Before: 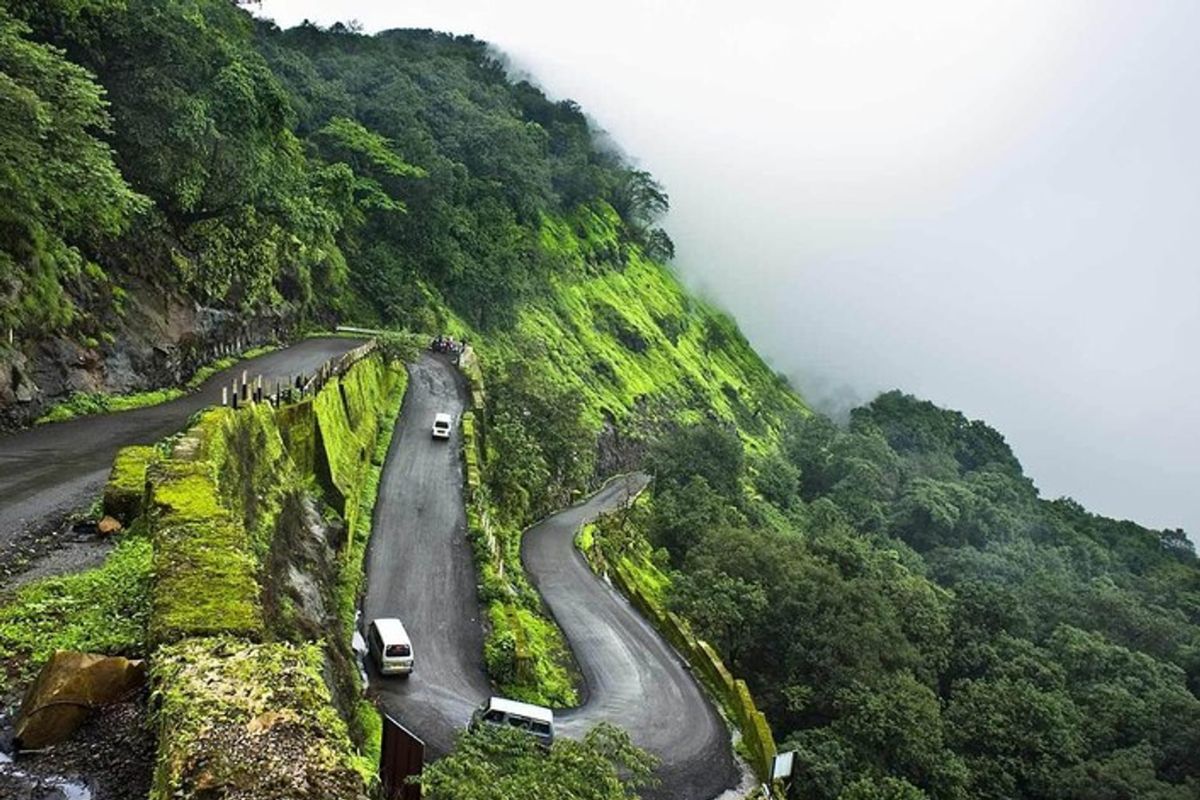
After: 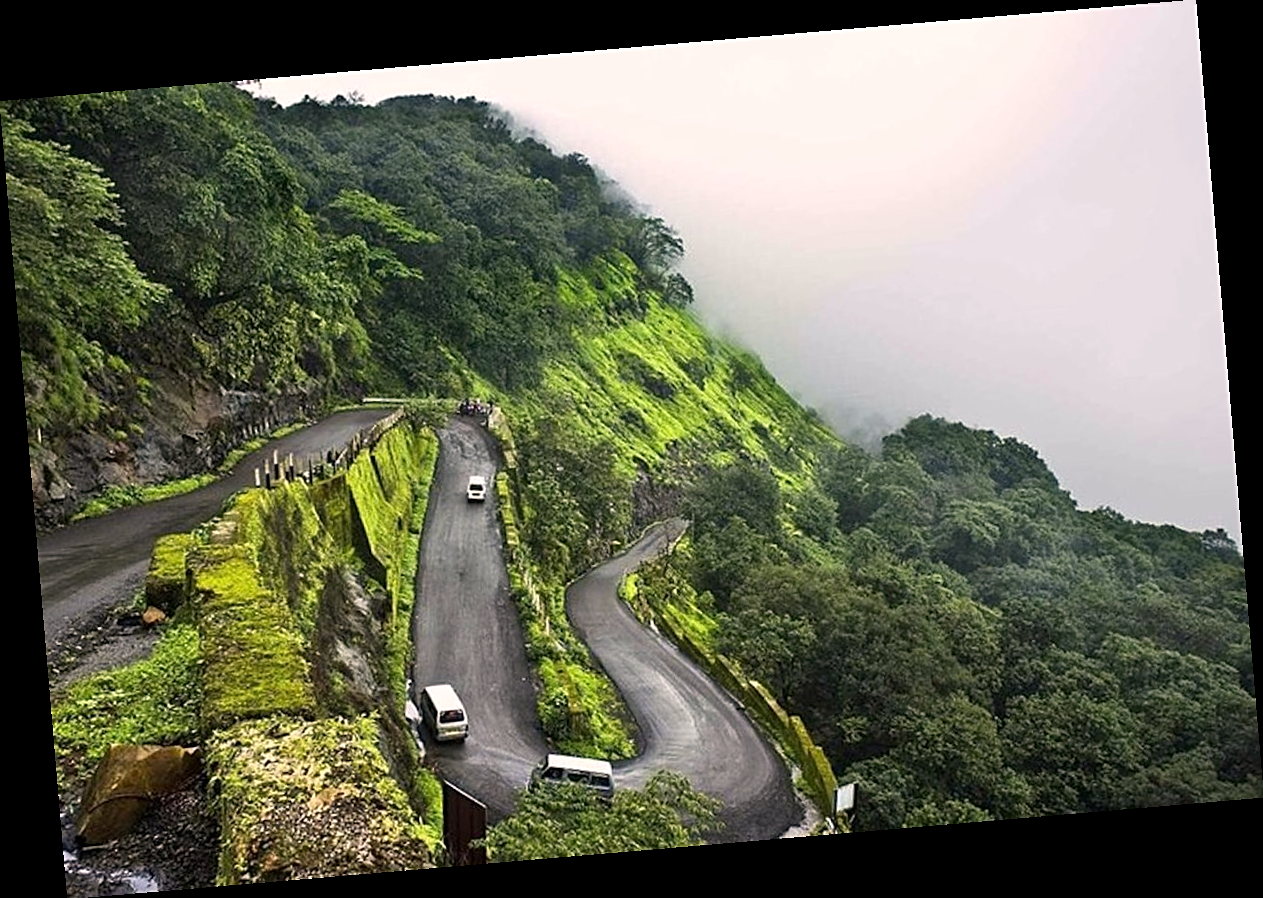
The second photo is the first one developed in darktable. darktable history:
sharpen: on, module defaults
contrast brightness saturation: contrast 0.01, saturation -0.05
color correction: highlights a* 5.81, highlights b* 4.84
rotate and perspective: rotation -4.86°, automatic cropping off
